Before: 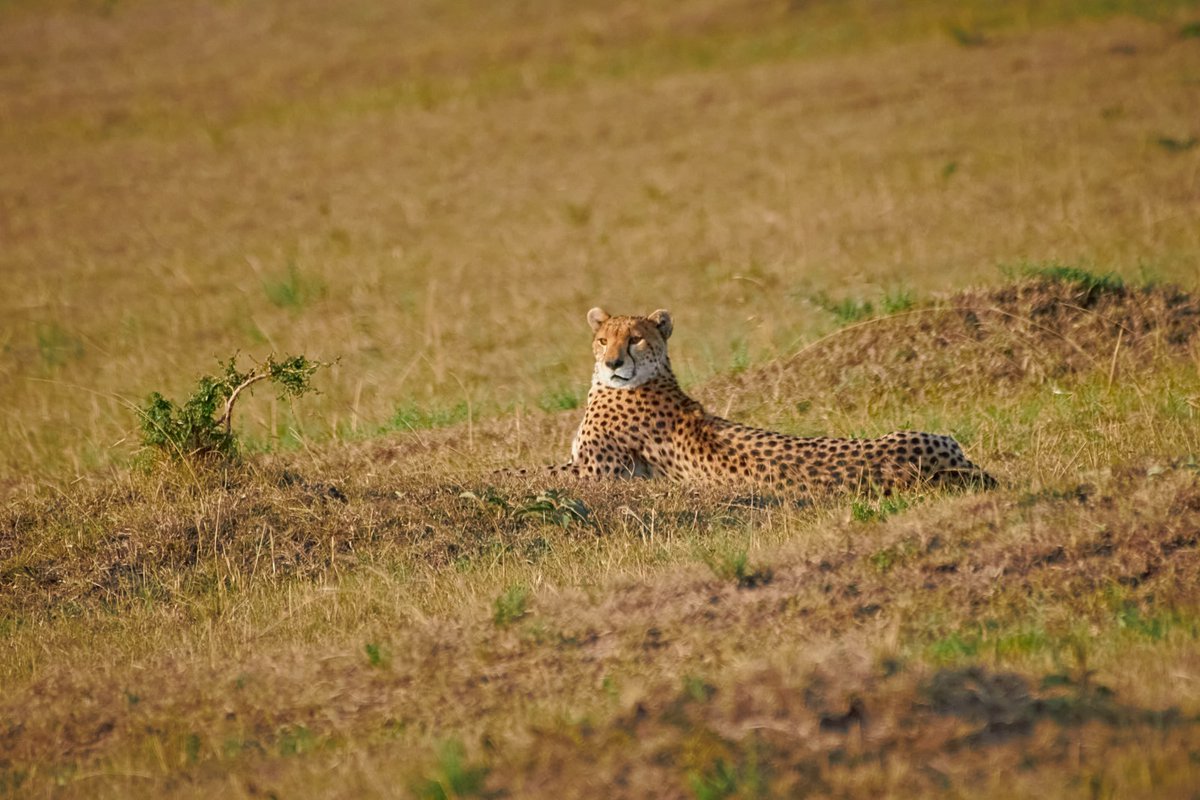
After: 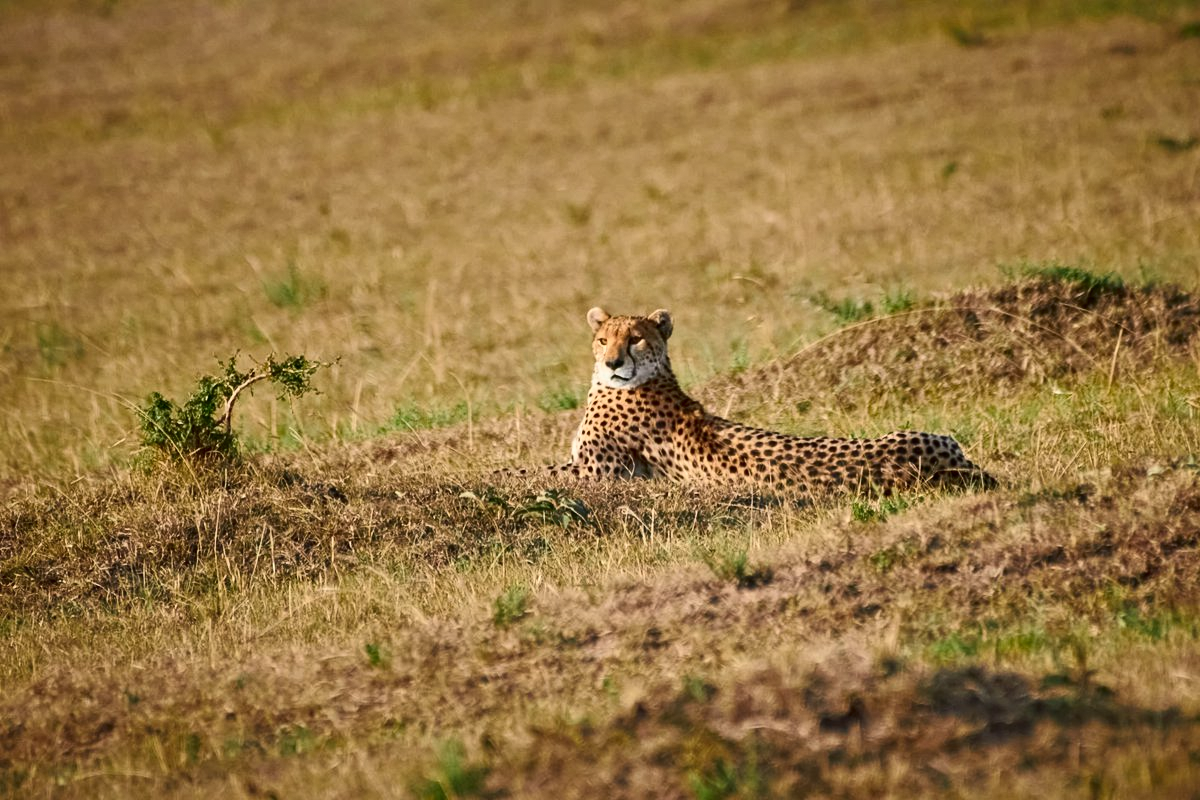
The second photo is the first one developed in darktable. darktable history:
contrast brightness saturation: contrast 0.28
